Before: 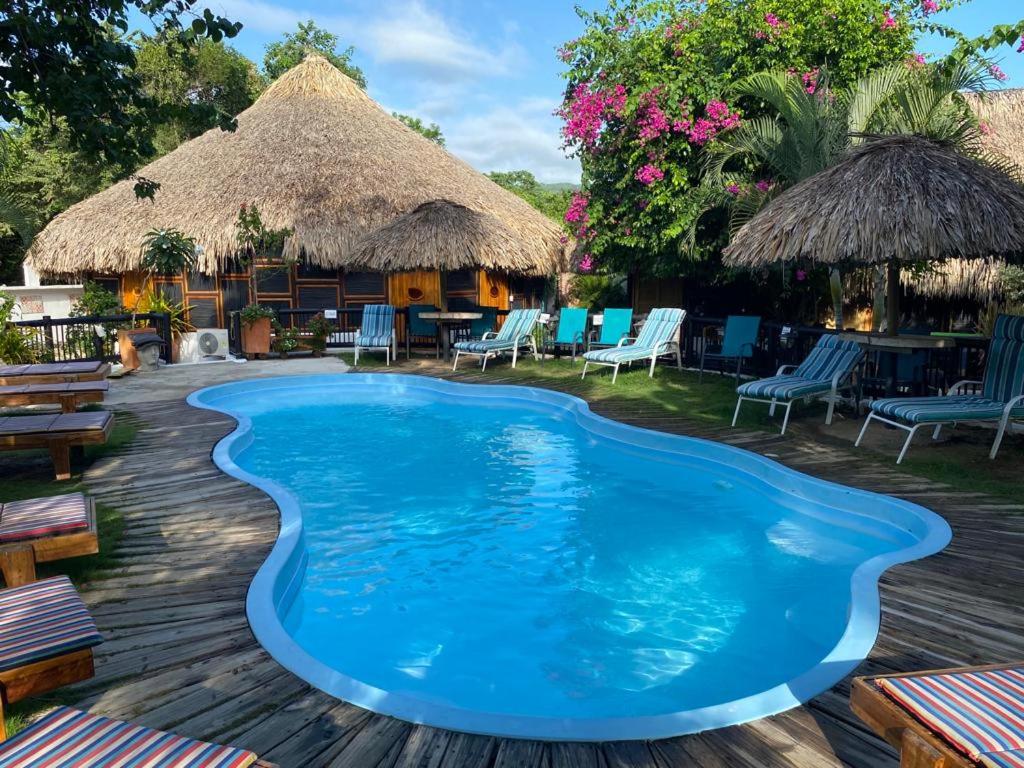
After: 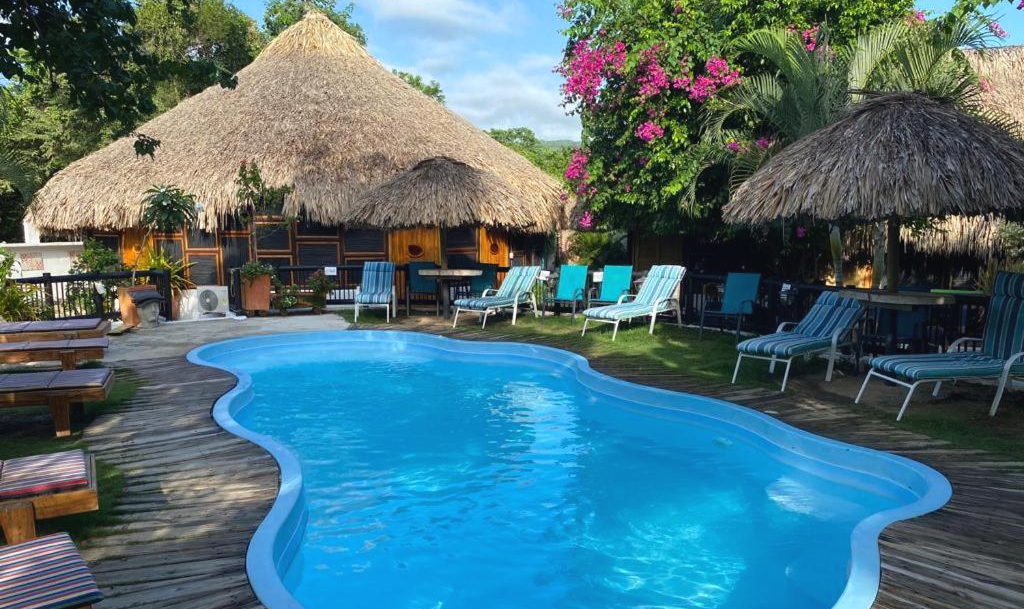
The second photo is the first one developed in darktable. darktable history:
crop and rotate: top 5.667%, bottom 14.937%
exposure: black level correction -0.003, exposure 0.04 EV, compensate highlight preservation false
